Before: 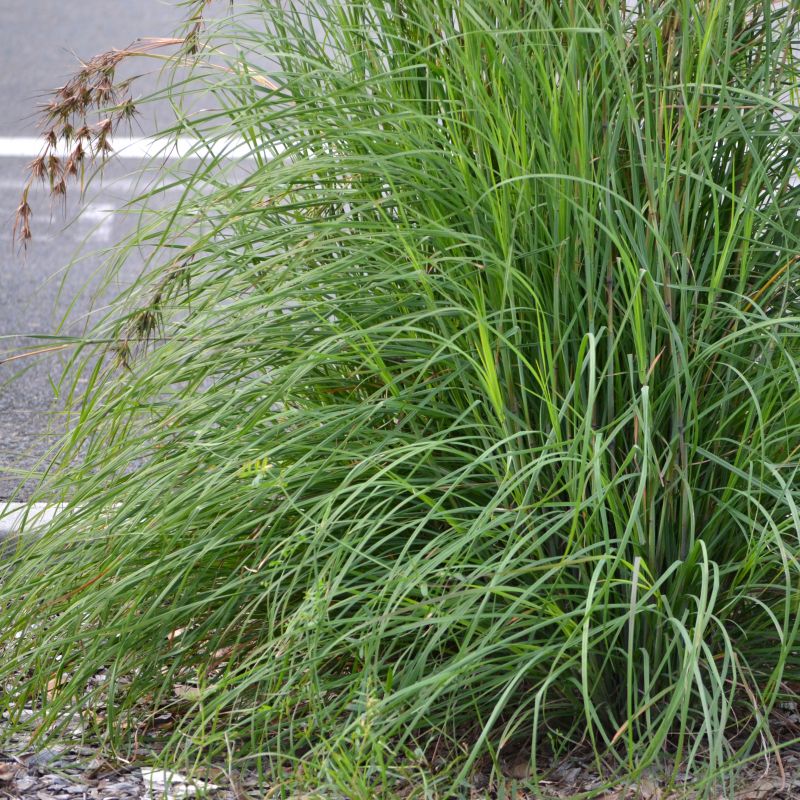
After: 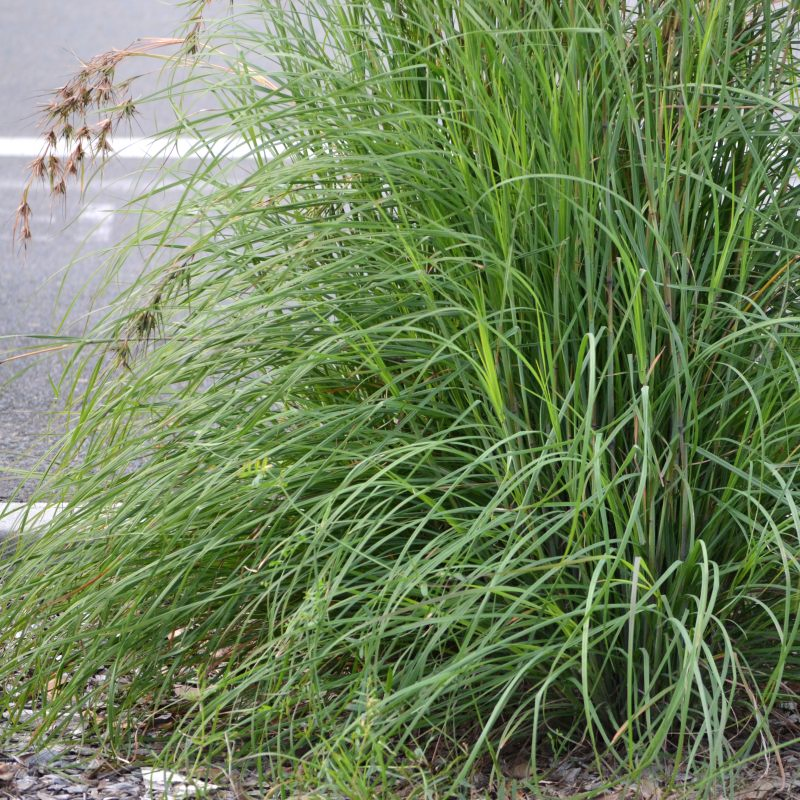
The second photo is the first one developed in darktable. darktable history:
shadows and highlights: highlights 70.7, soften with gaussian
contrast brightness saturation: contrast 0.01, saturation -0.05
